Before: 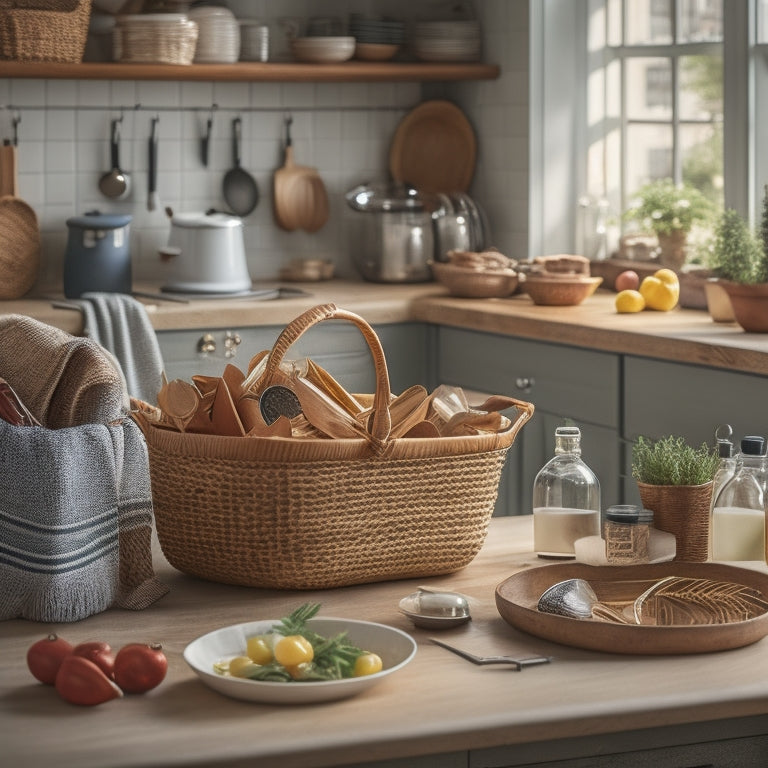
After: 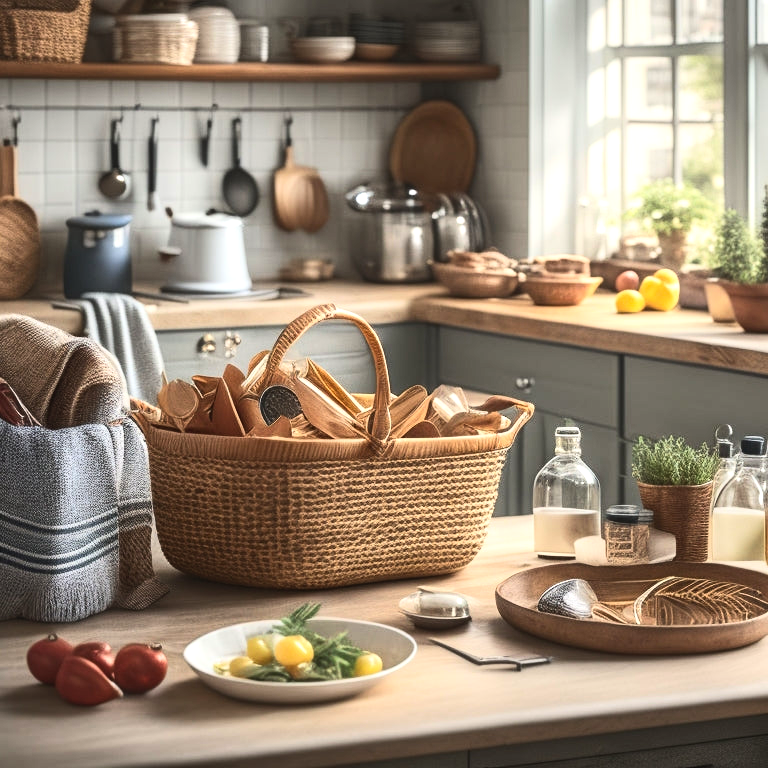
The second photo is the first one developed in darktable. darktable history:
contrast brightness saturation: contrast 0.196, brightness 0.163, saturation 0.22
tone equalizer: -8 EV -0.756 EV, -7 EV -0.694 EV, -6 EV -0.632 EV, -5 EV -0.389 EV, -3 EV 0.389 EV, -2 EV 0.6 EV, -1 EV 0.687 EV, +0 EV 0.722 EV, edges refinement/feathering 500, mask exposure compensation -1.57 EV, preserve details no
